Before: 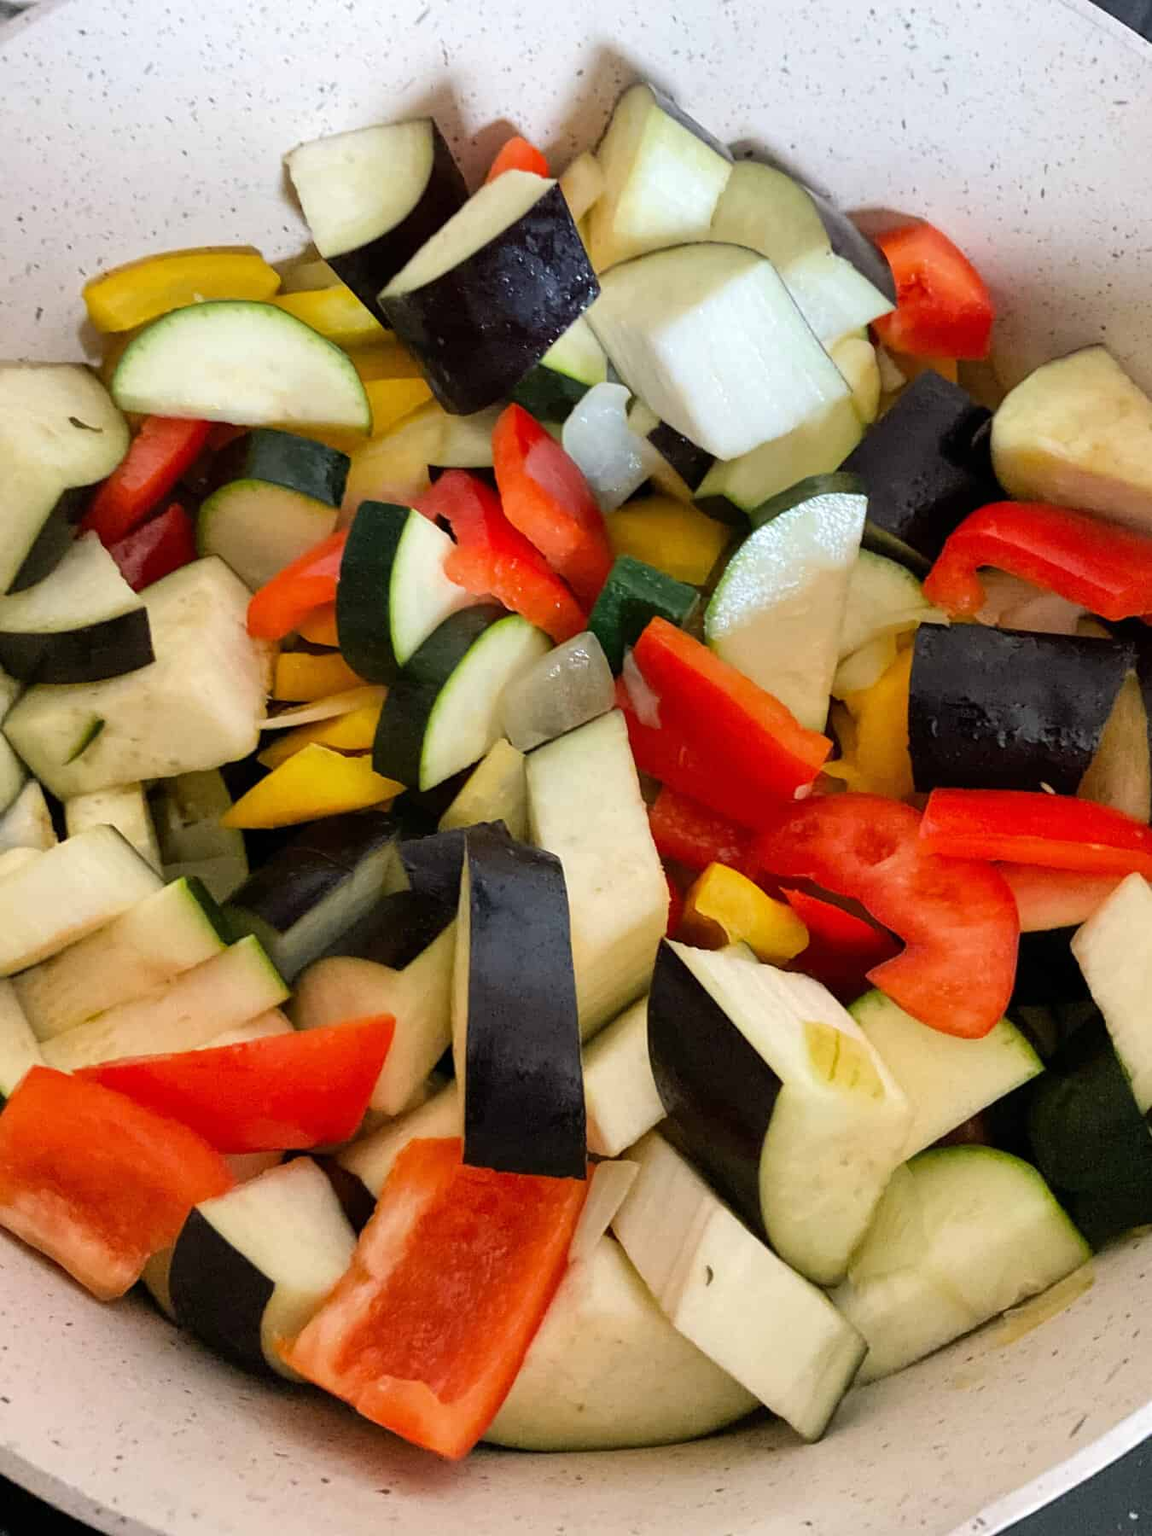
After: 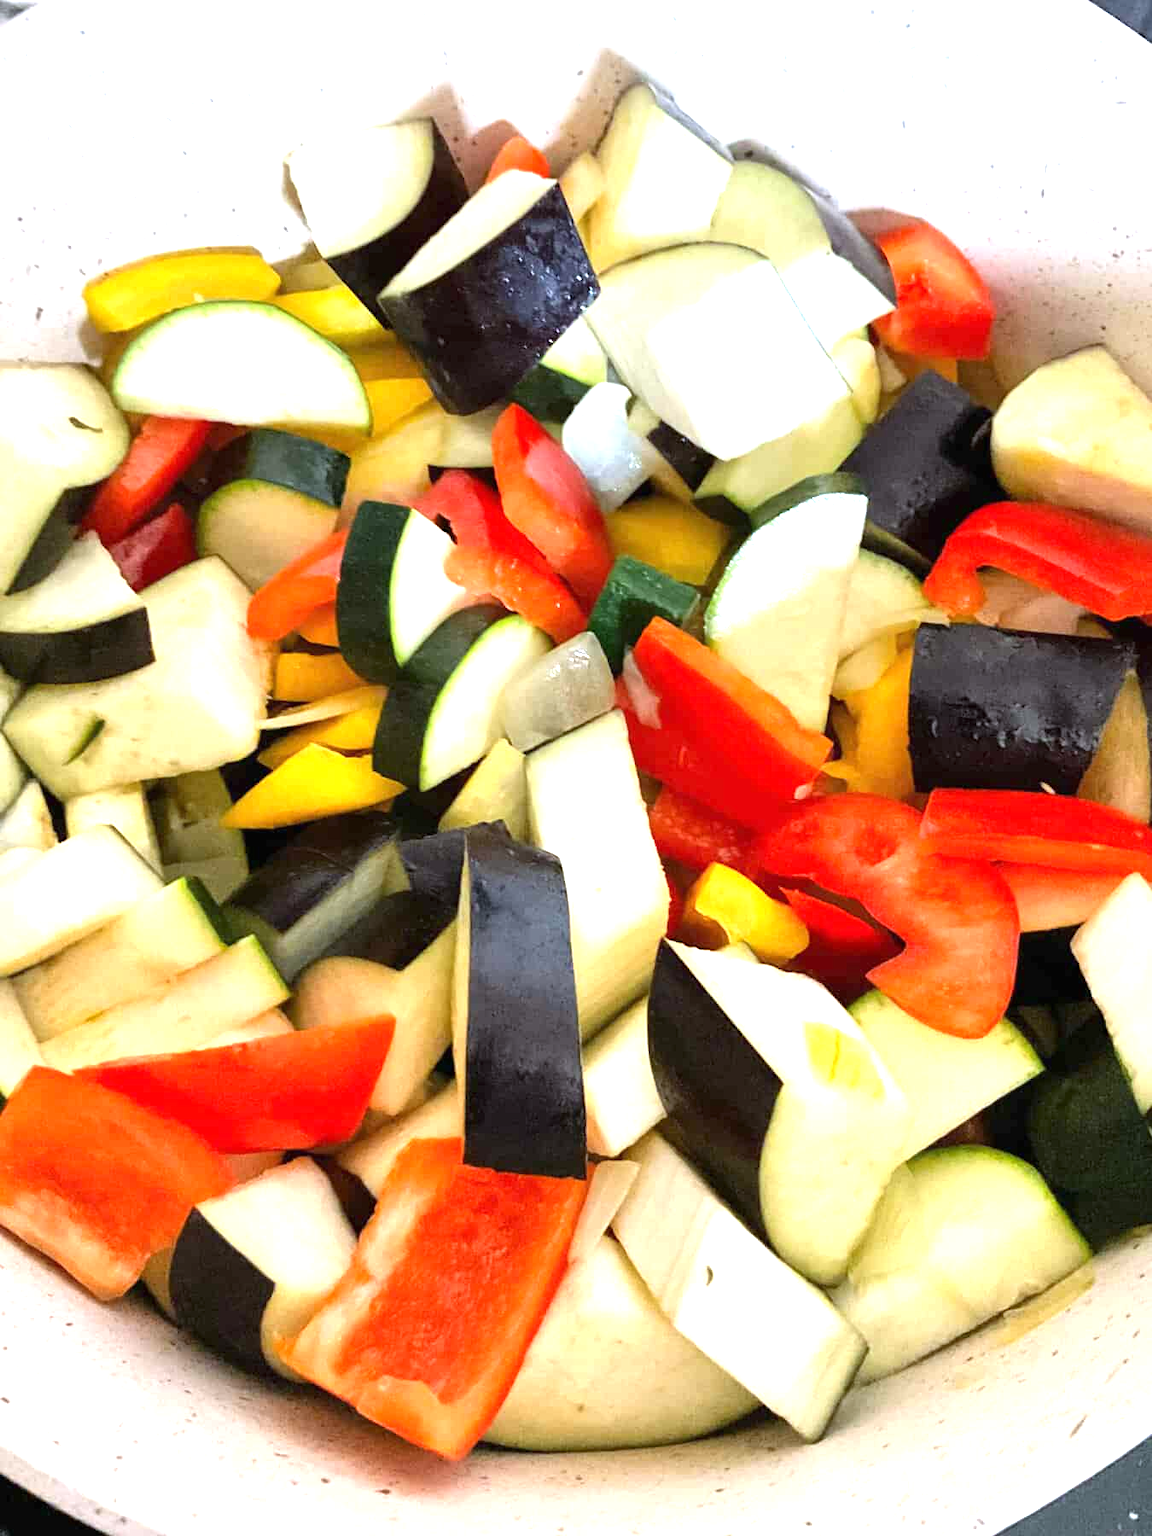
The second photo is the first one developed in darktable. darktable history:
exposure: black level correction 0, exposure 1.2 EV, compensate exposure bias true, compensate highlight preservation false
white balance: red 0.967, blue 1.049
